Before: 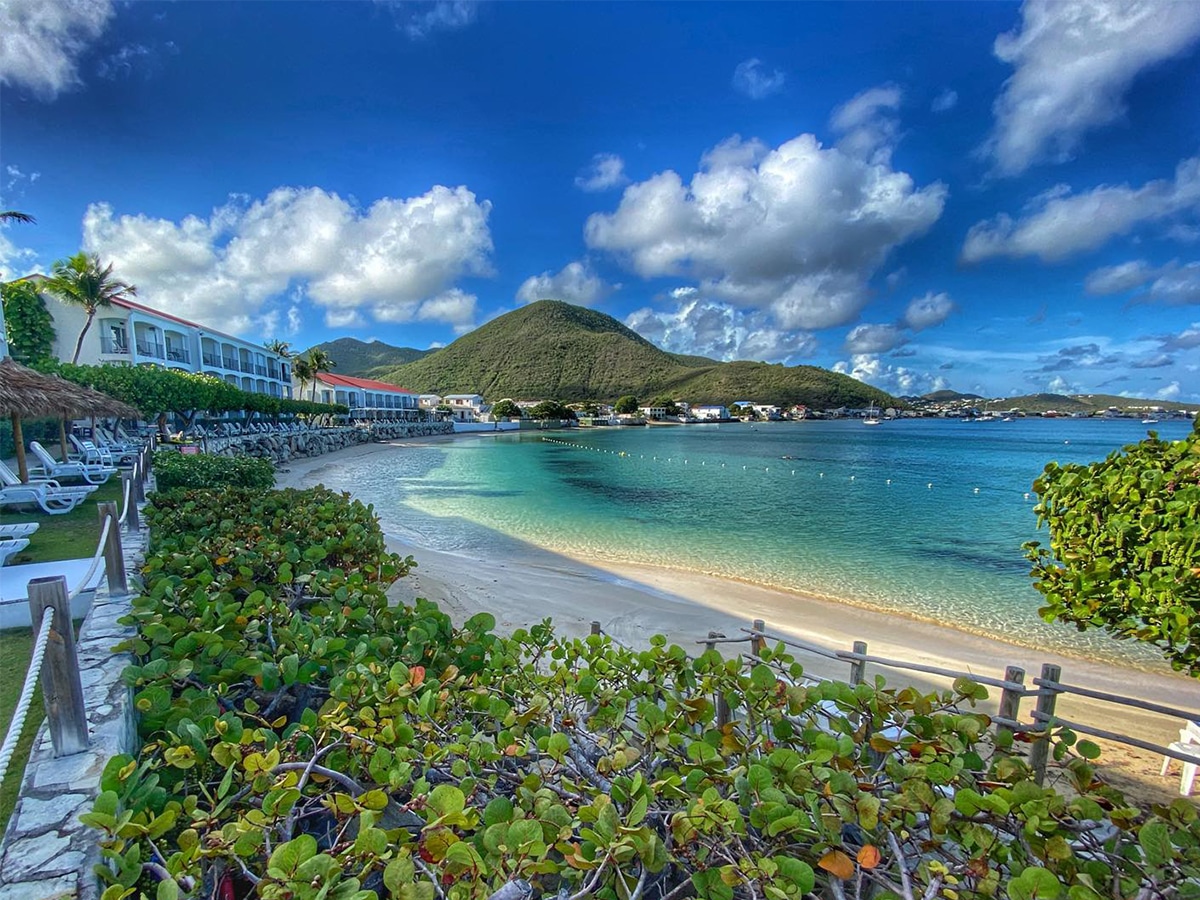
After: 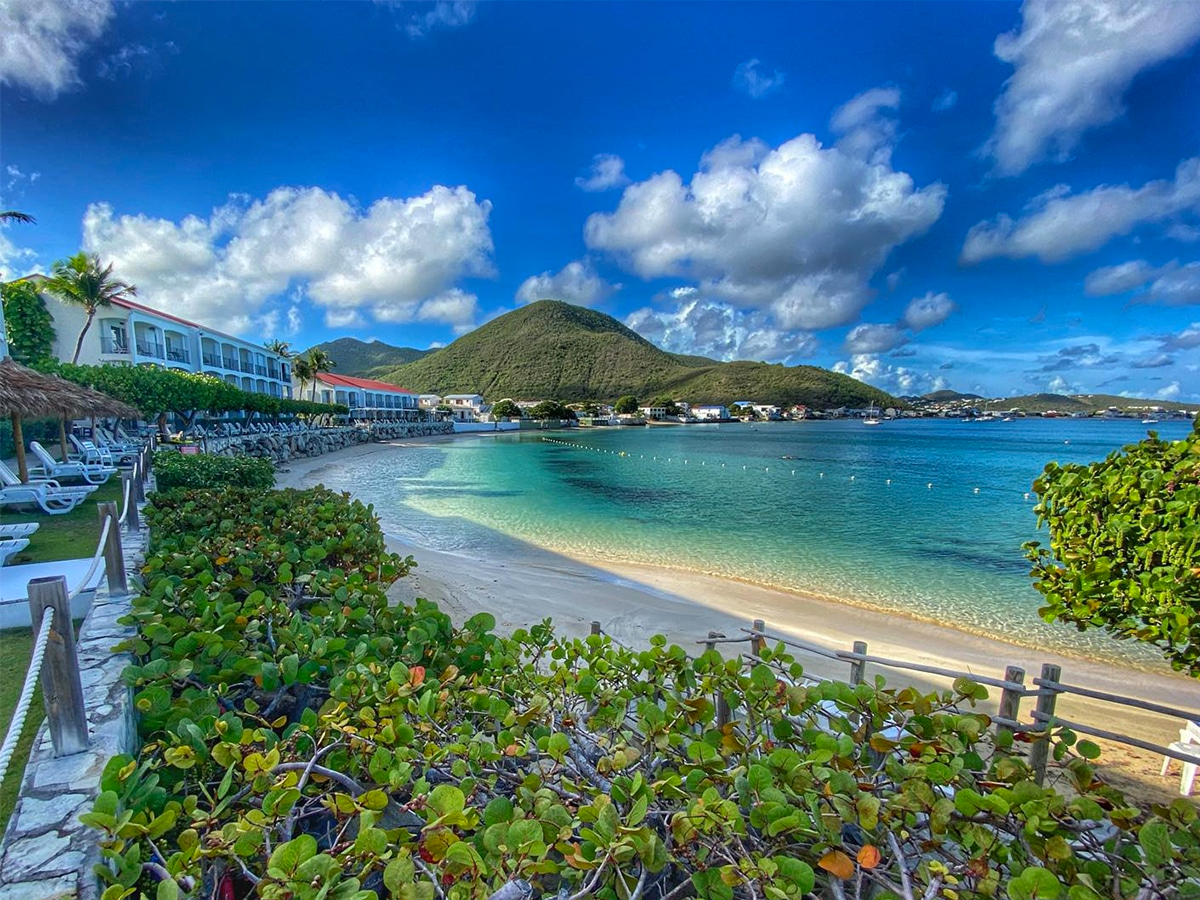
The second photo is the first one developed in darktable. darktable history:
contrast brightness saturation: saturation 0.097
